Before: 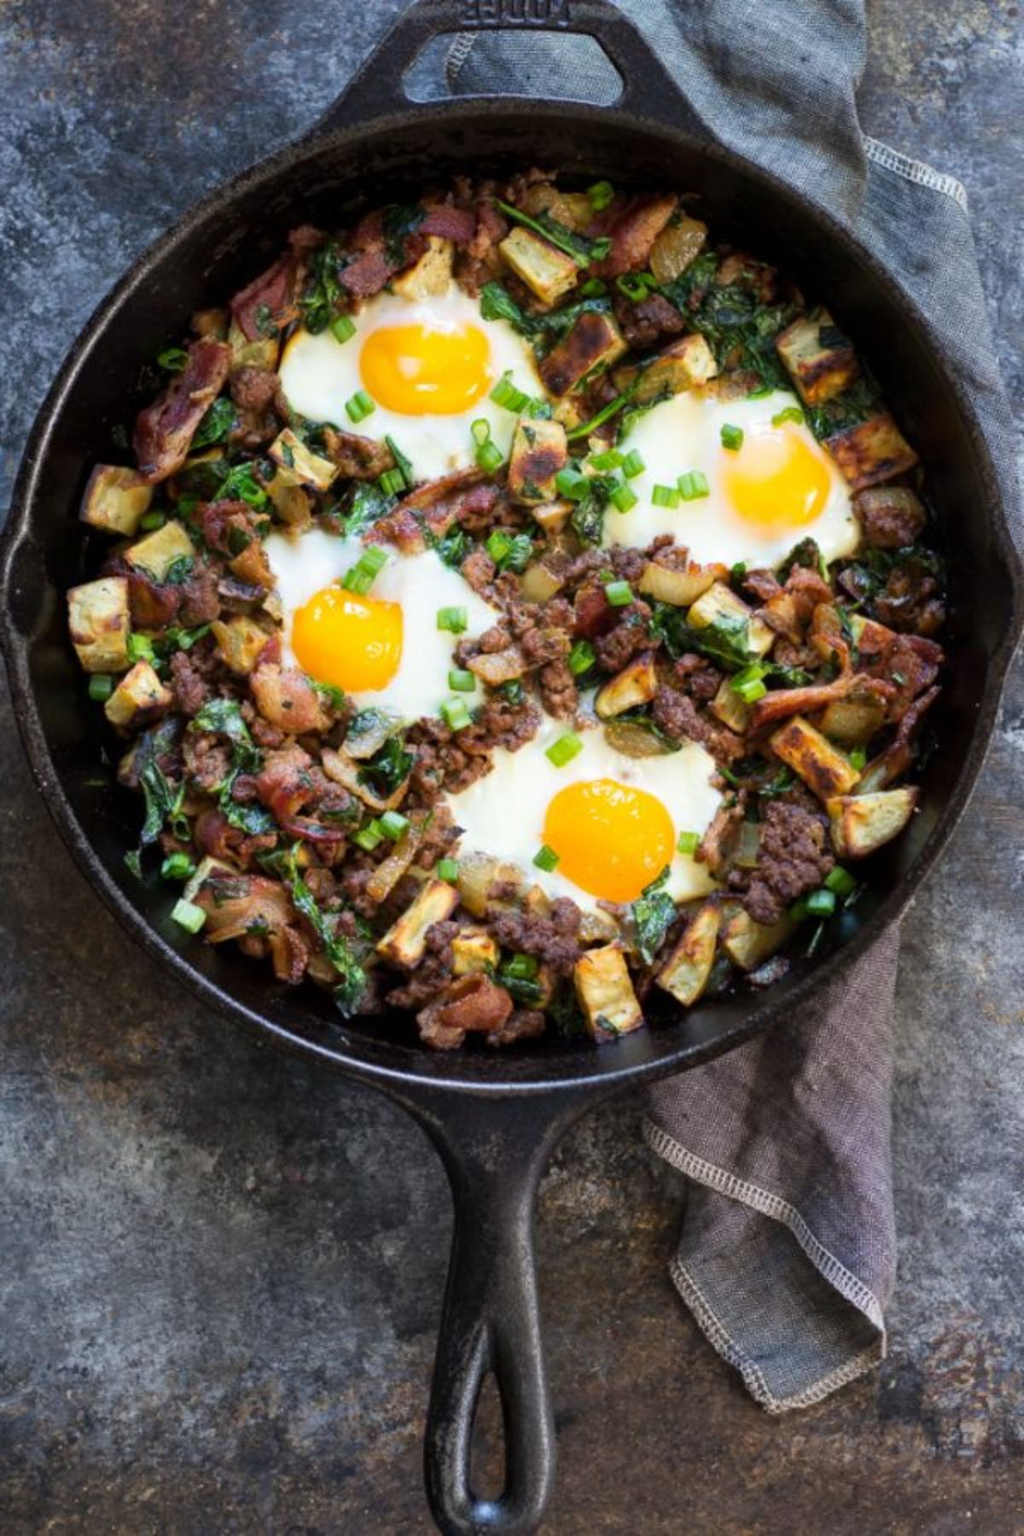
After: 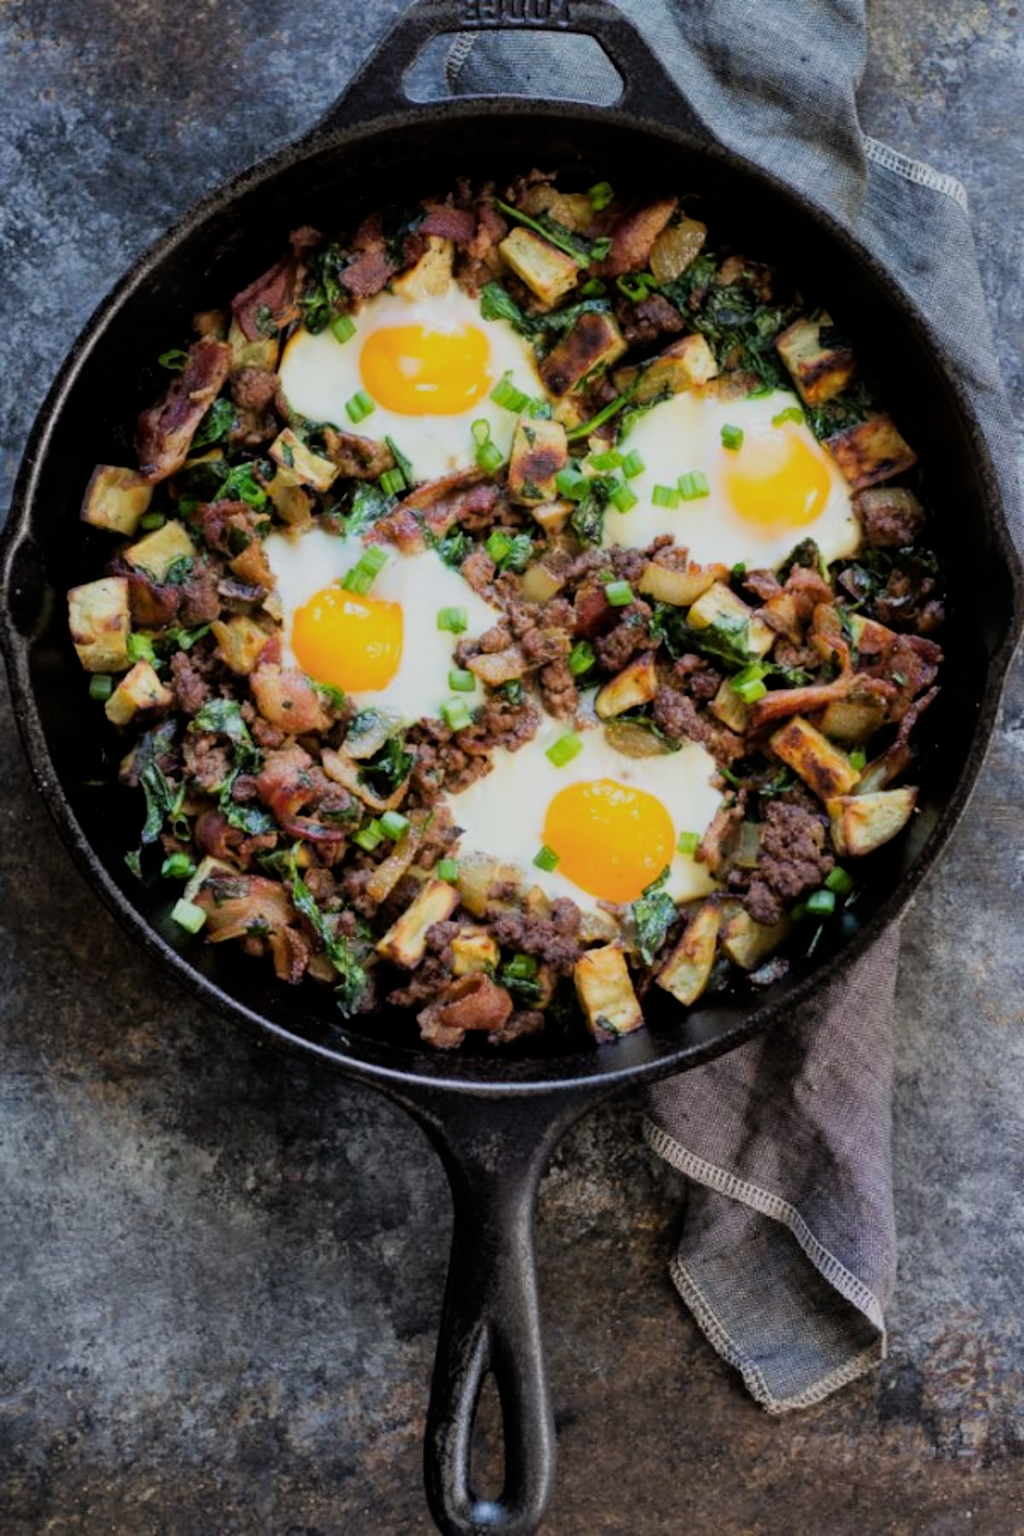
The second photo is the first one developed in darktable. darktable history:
filmic rgb: black relative exposure -7.78 EV, white relative exposure 4.38 EV, hardness 3.75, latitude 37.51%, contrast 0.975, highlights saturation mix 9.81%, shadows ↔ highlights balance 4.58%
